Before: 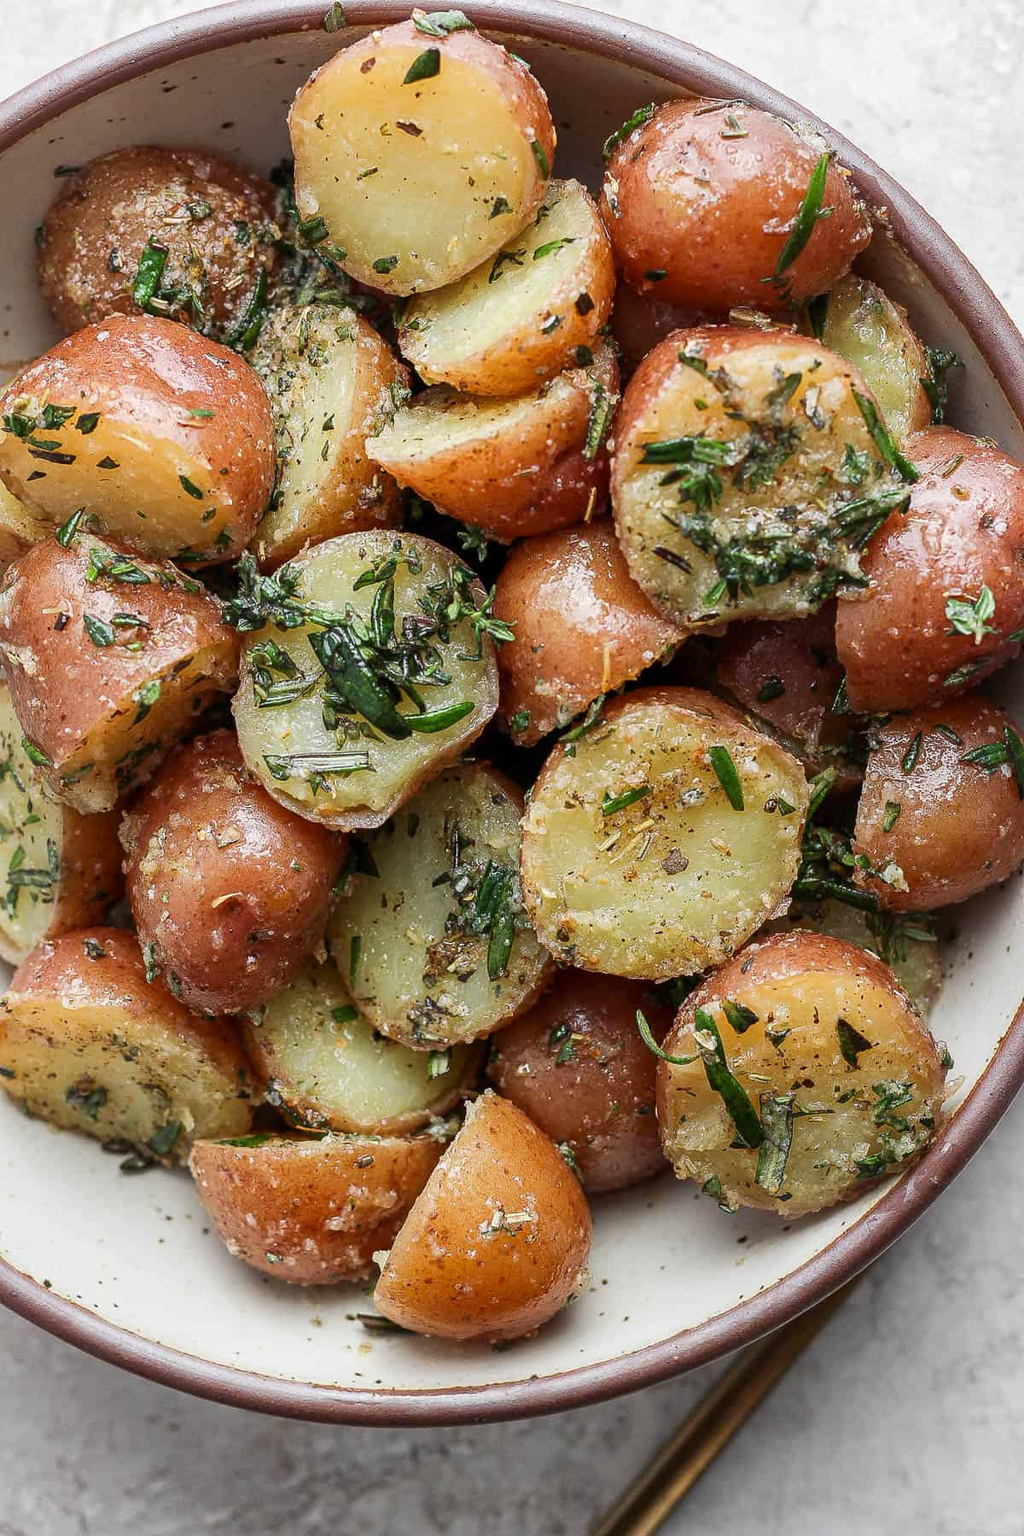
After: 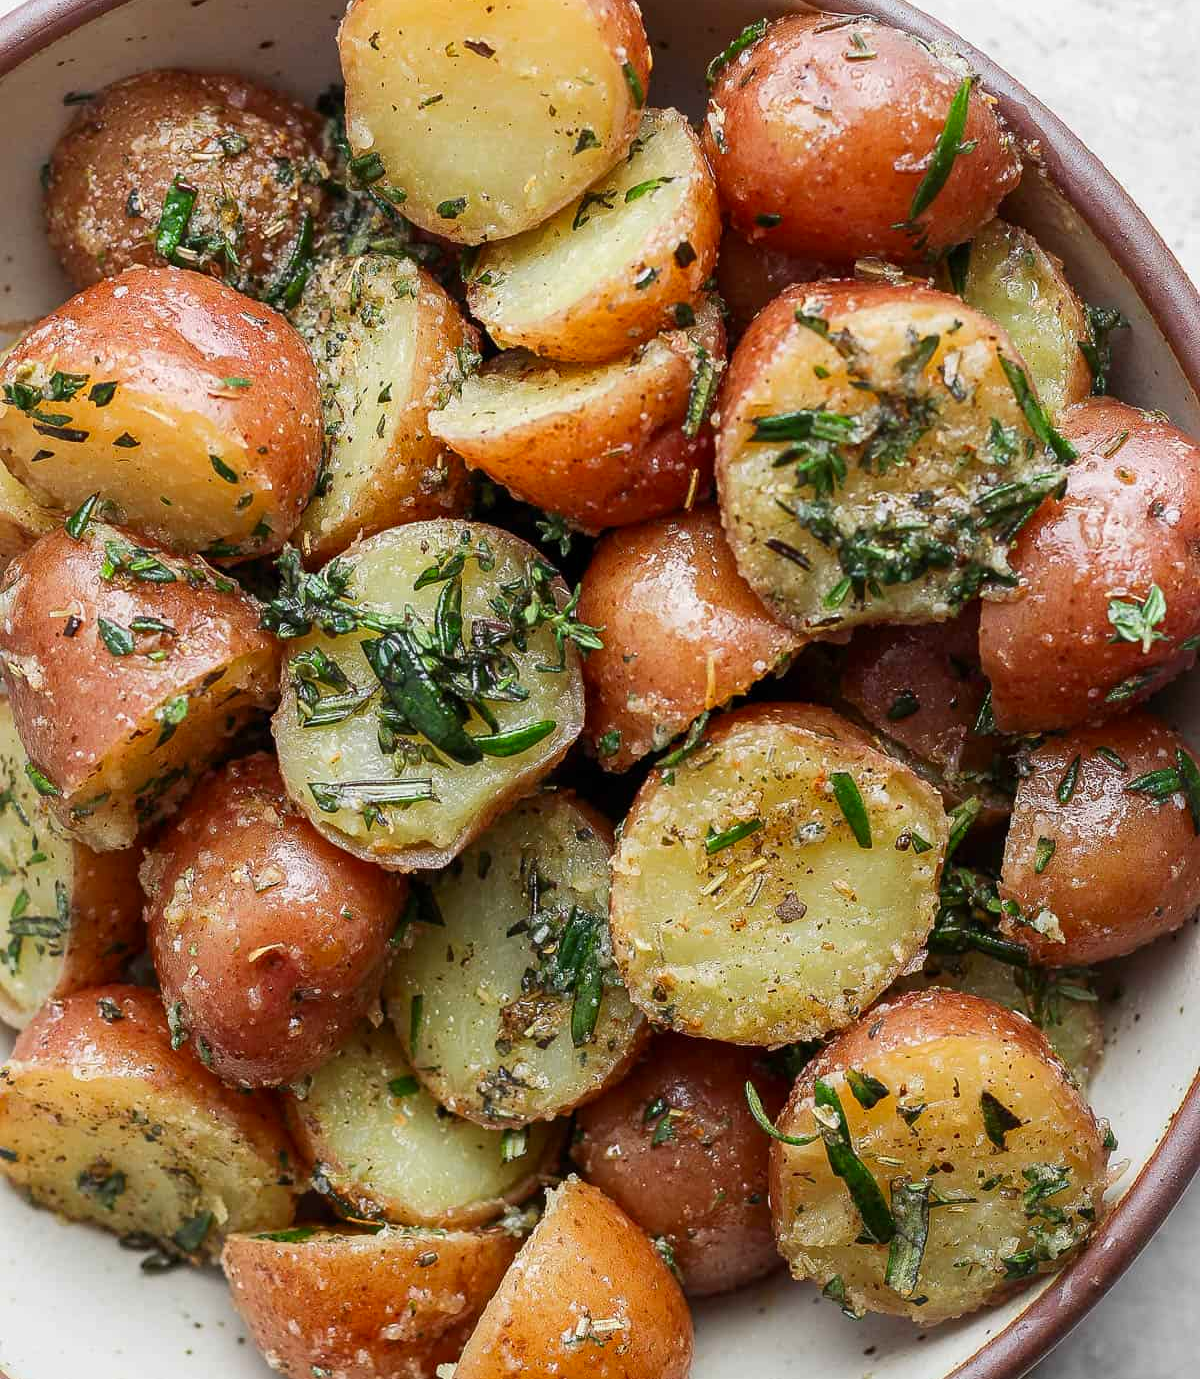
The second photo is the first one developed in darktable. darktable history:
contrast brightness saturation: saturation 0.134
crop: top 5.675%, bottom 17.674%
